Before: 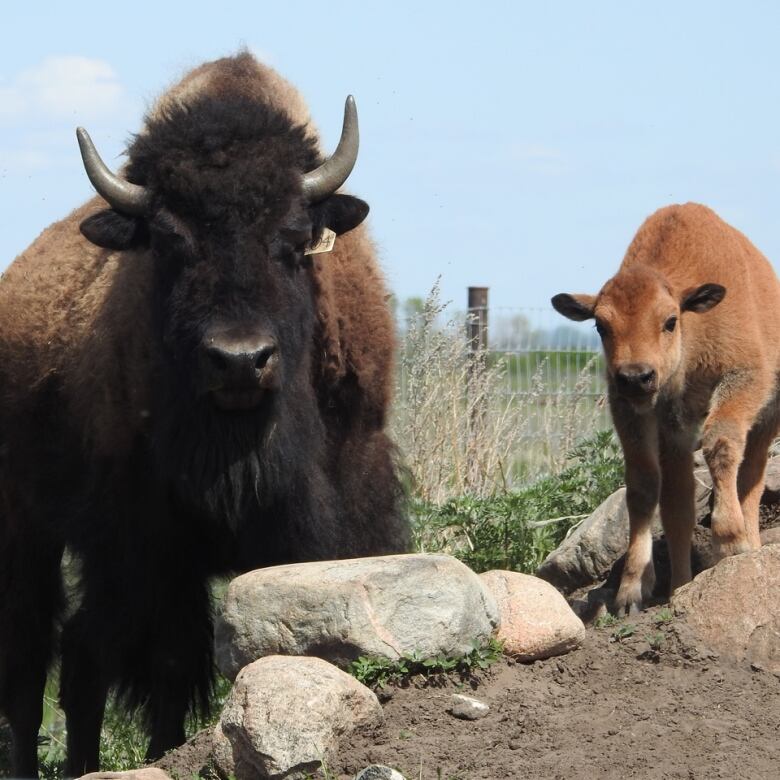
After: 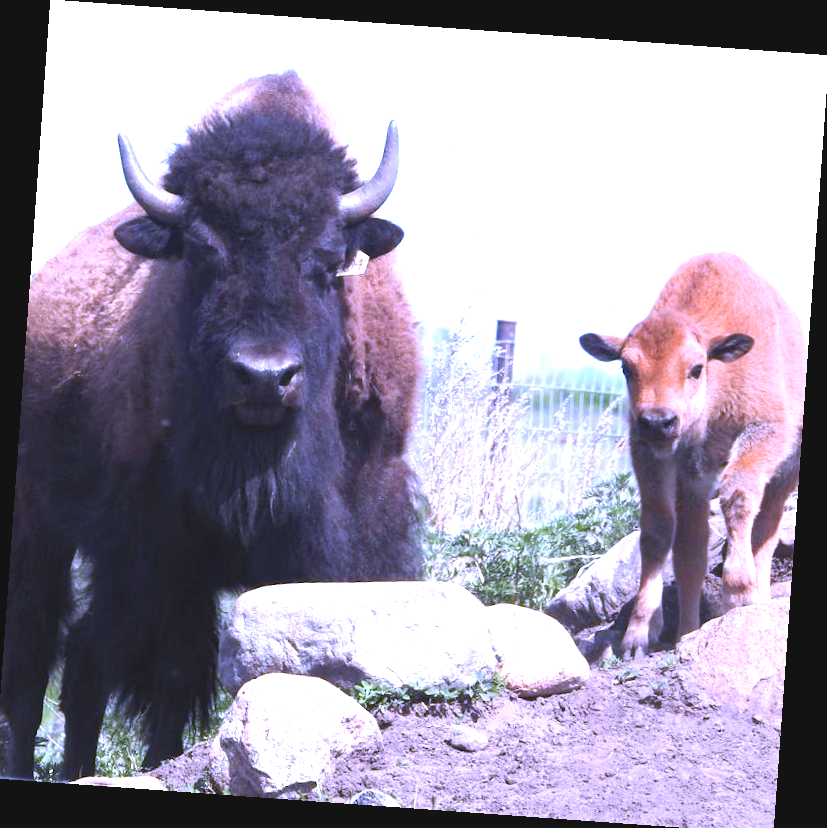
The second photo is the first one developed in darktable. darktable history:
contrast brightness saturation: contrast -0.11
white balance: red 0.98, blue 1.61
exposure: black level correction 0, exposure 1.5 EV, compensate highlight preservation false
crop and rotate: left 0.614%, top 0.179%, bottom 0.309%
rotate and perspective: rotation 4.1°, automatic cropping off
